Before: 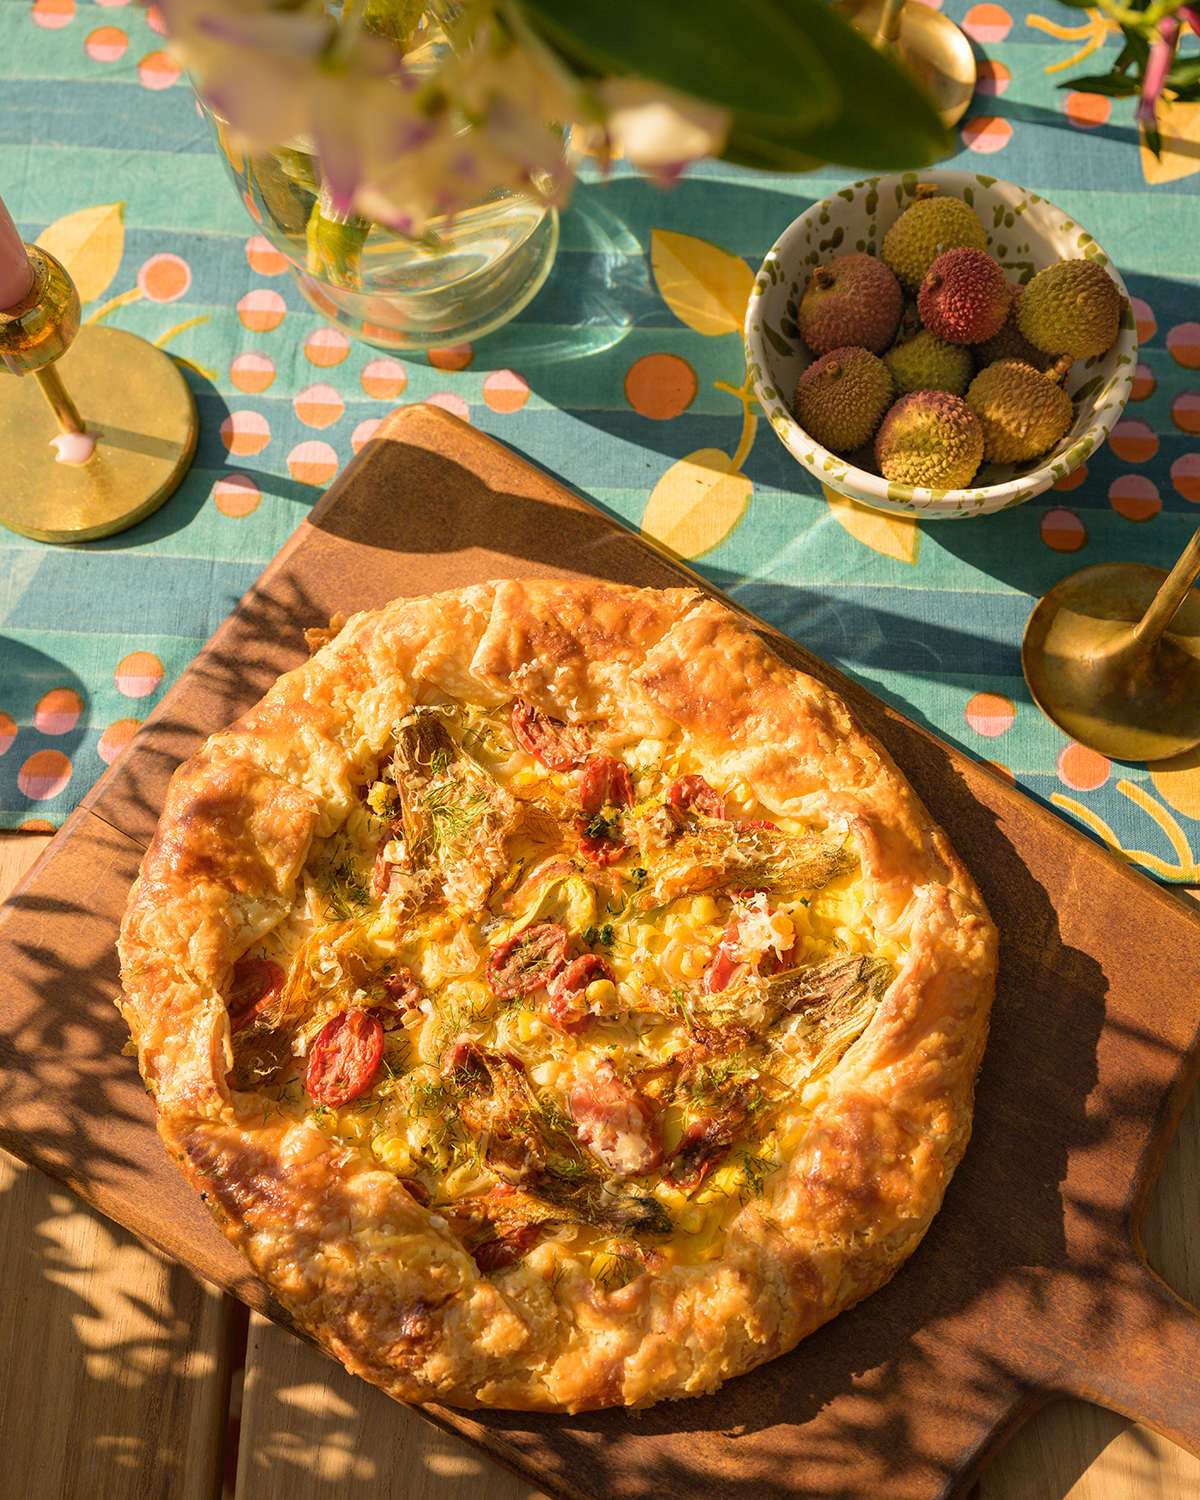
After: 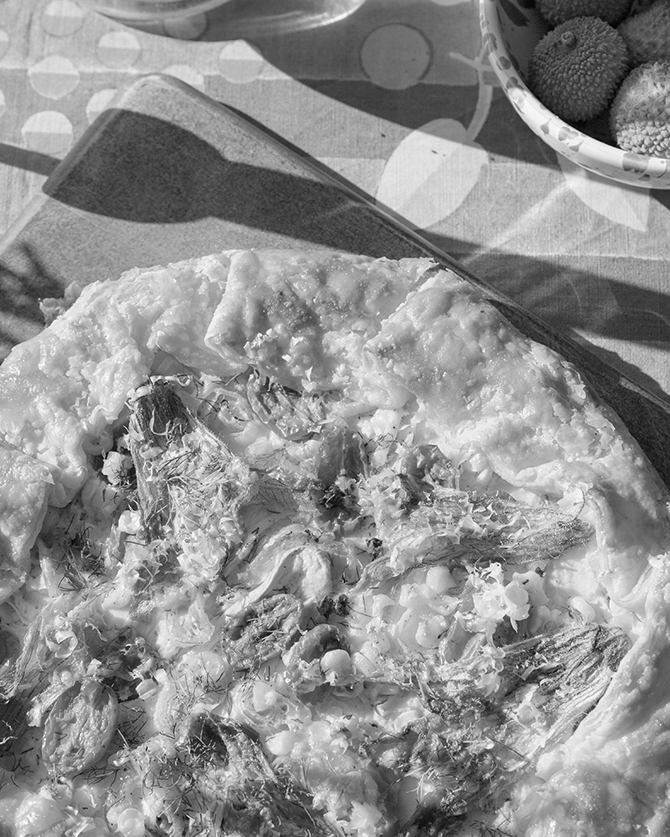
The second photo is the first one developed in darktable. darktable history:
crop and rotate: left 22.13%, top 22.054%, right 22.026%, bottom 22.102%
monochrome: on, module defaults
